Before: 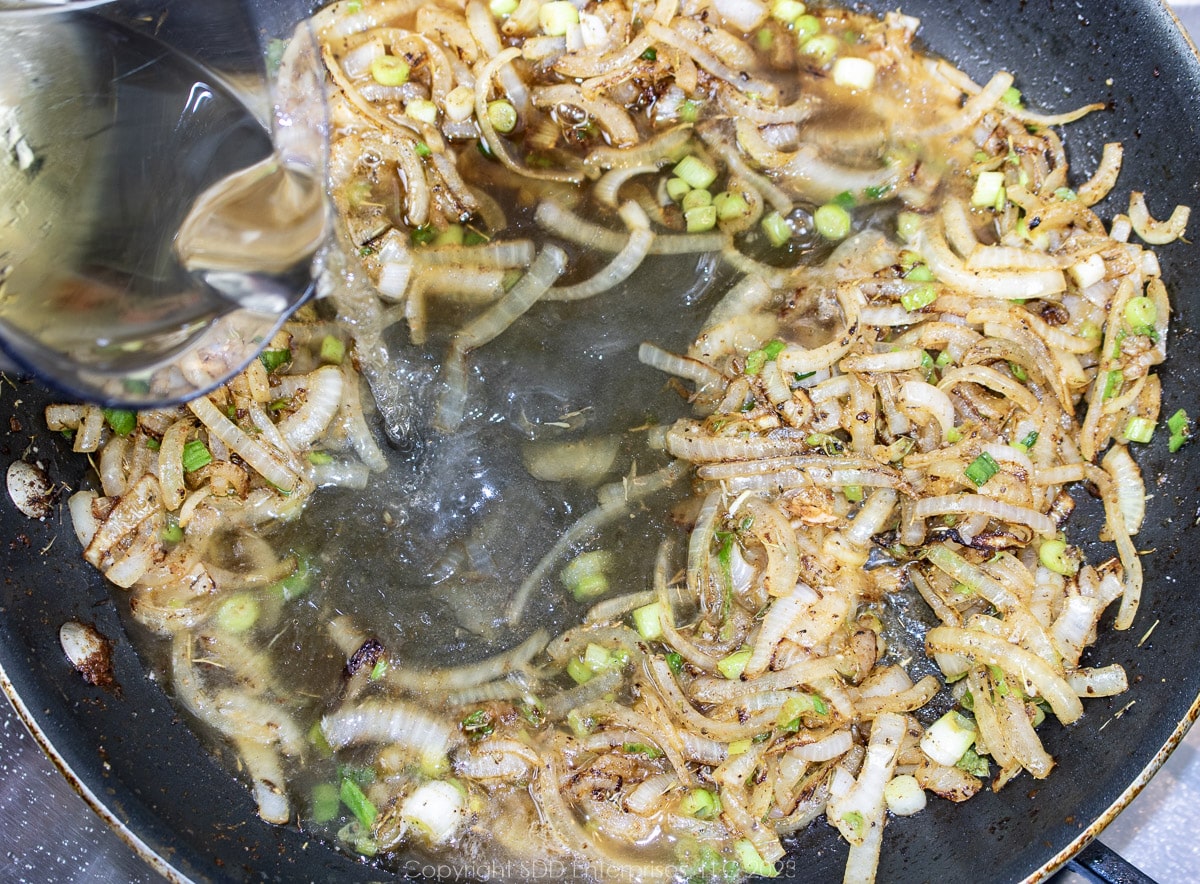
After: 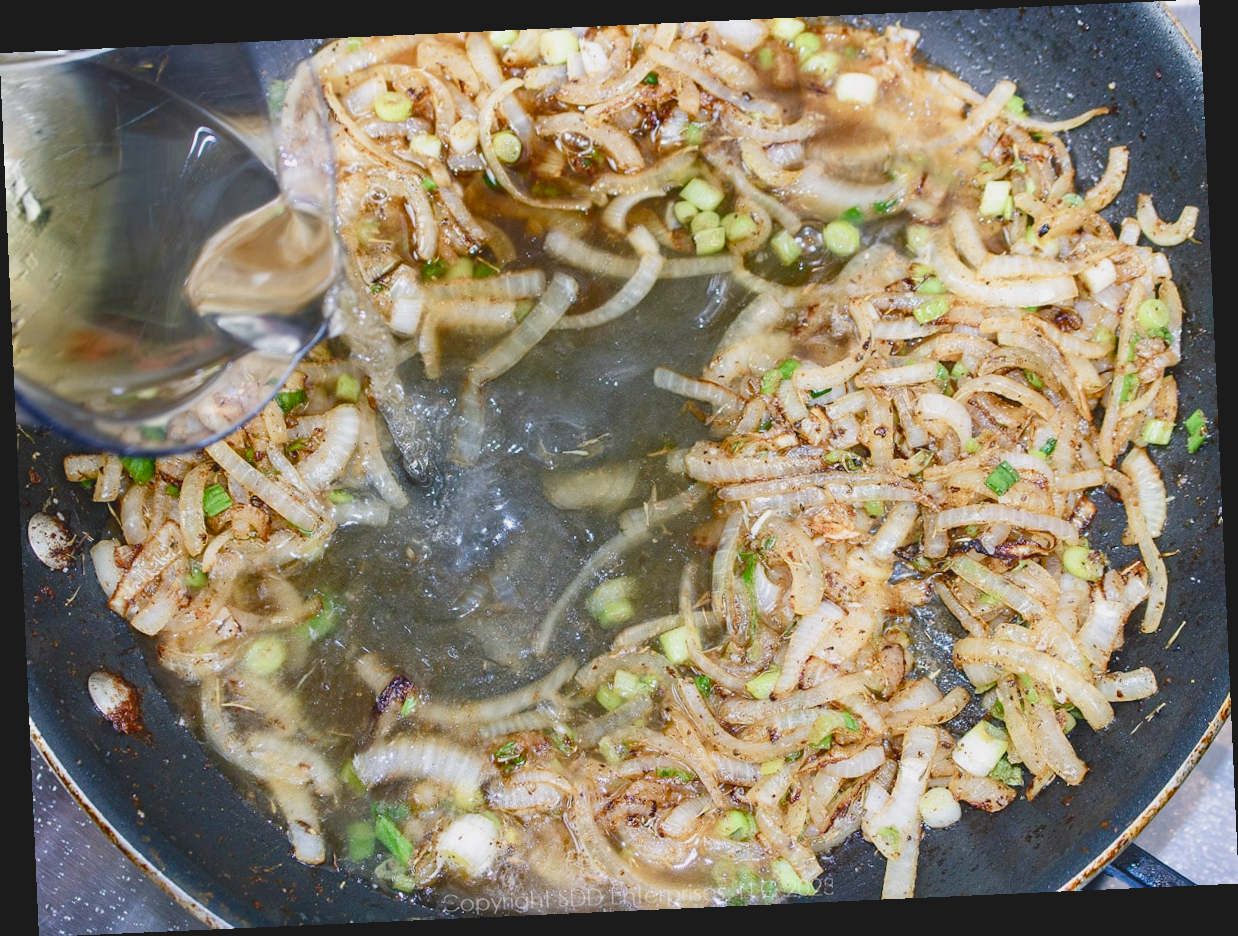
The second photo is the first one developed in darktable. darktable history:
exposure: black level correction -0.008, exposure 0.067 EV, compensate highlight preservation false
rotate and perspective: rotation -2.56°, automatic cropping off
color balance rgb: shadows lift › chroma 1%, shadows lift › hue 113°, highlights gain › chroma 0.2%, highlights gain › hue 333°, perceptual saturation grading › global saturation 20%, perceptual saturation grading › highlights -50%, perceptual saturation grading › shadows 25%, contrast -10%
